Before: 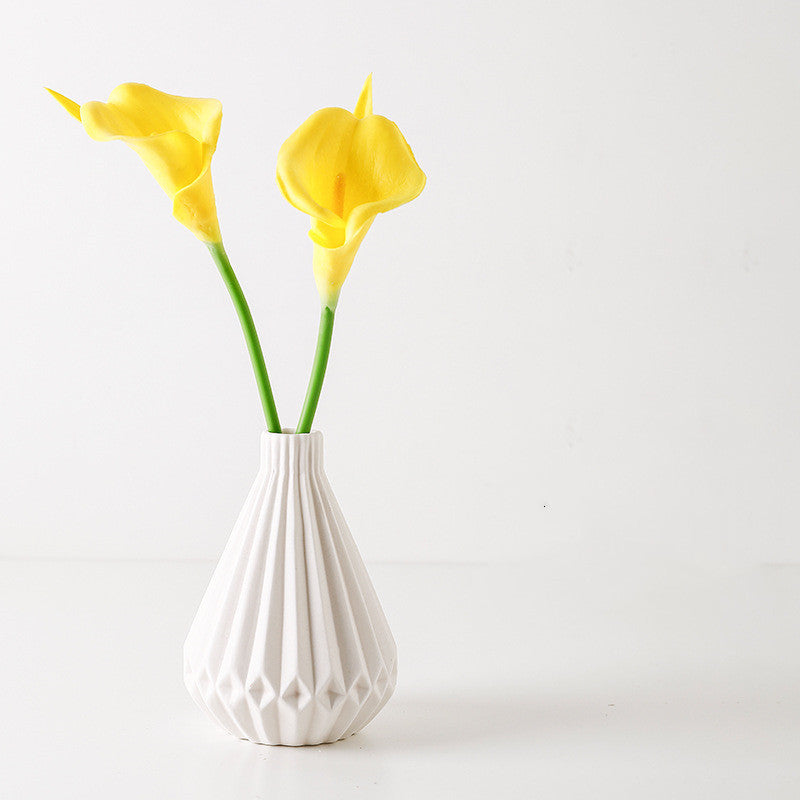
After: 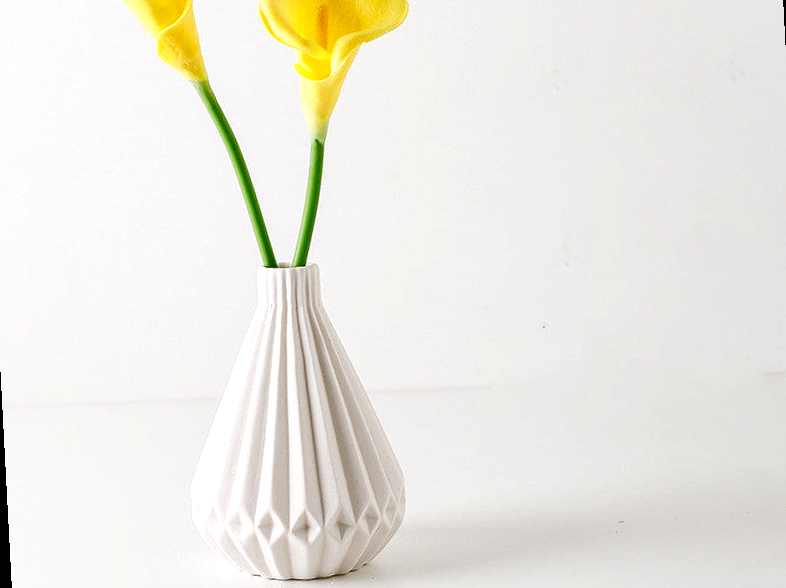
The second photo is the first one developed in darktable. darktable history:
crop and rotate: top 18.507%
shadows and highlights: shadows 32, highlights -32, soften with gaussian
exposure: exposure 0.127 EV, compensate highlight preservation false
sharpen: radius 5.325, amount 0.312, threshold 26.433
rotate and perspective: rotation -3°, crop left 0.031, crop right 0.968, crop top 0.07, crop bottom 0.93
